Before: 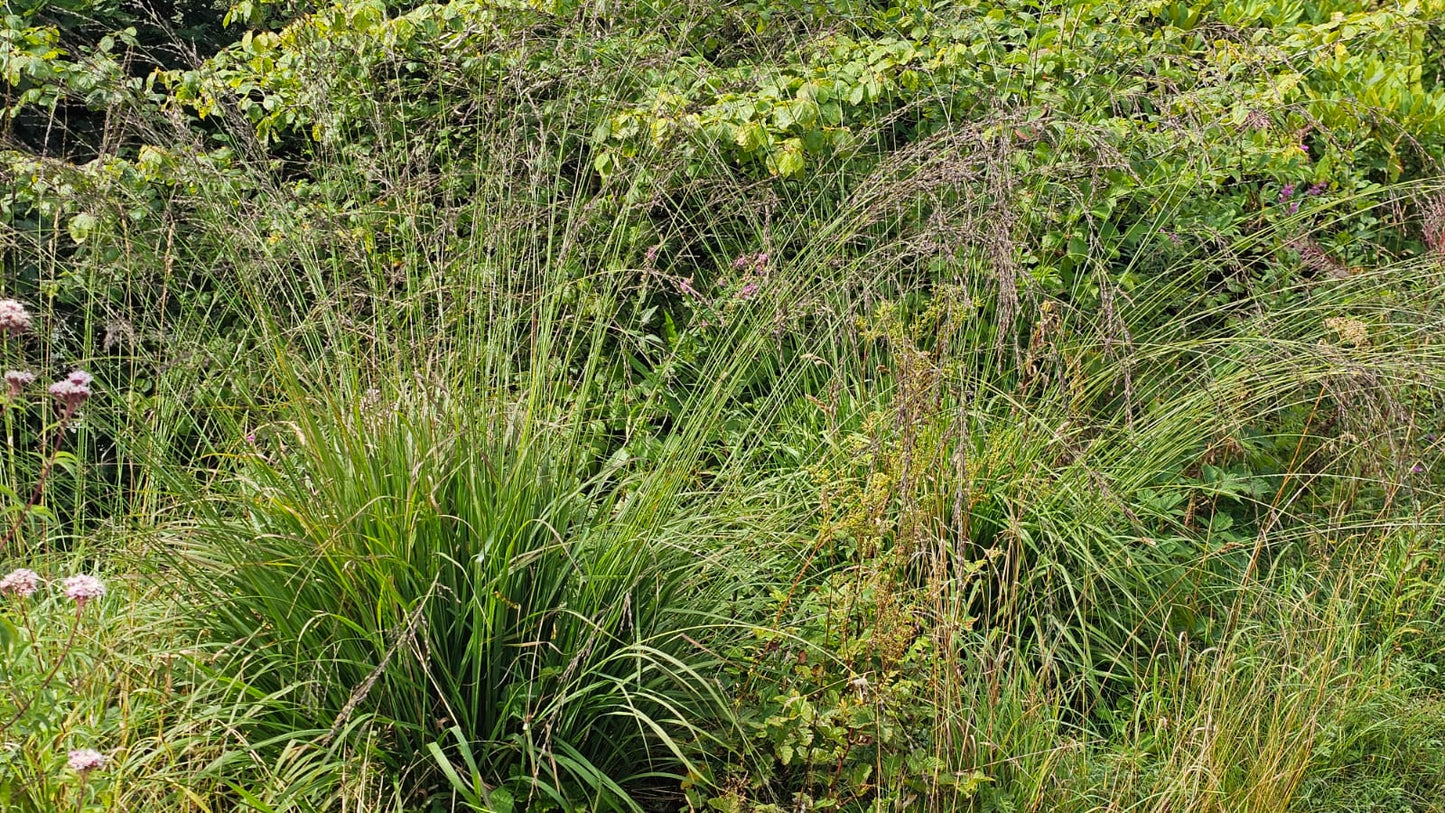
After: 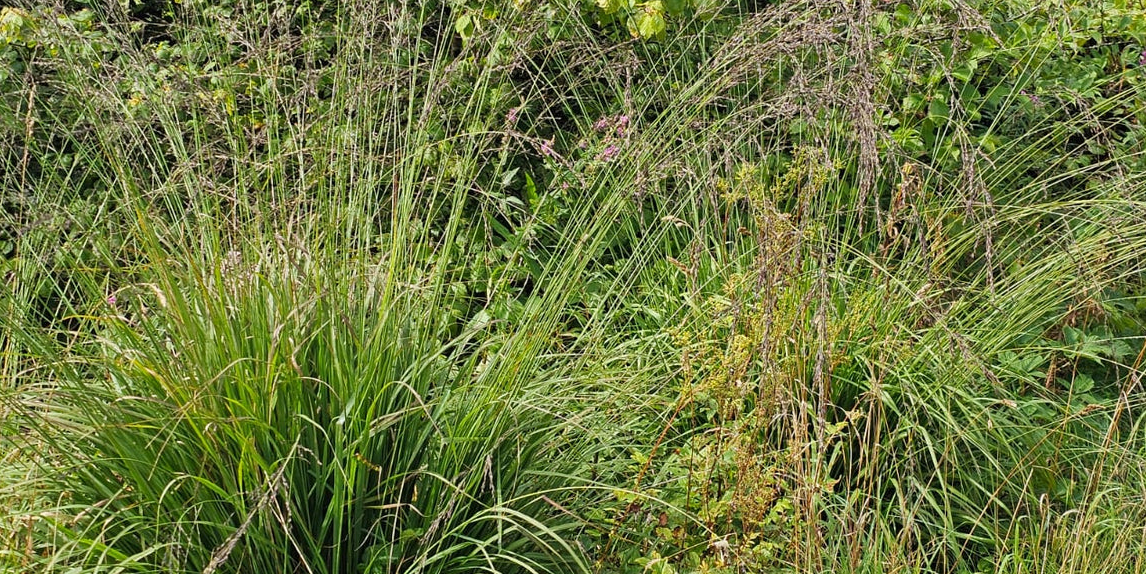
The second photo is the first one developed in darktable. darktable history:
crop: left 9.644%, top 16.976%, right 11.041%, bottom 12.316%
base curve: curves: ch0 [(0, 0) (0.283, 0.295) (1, 1)], preserve colors none
